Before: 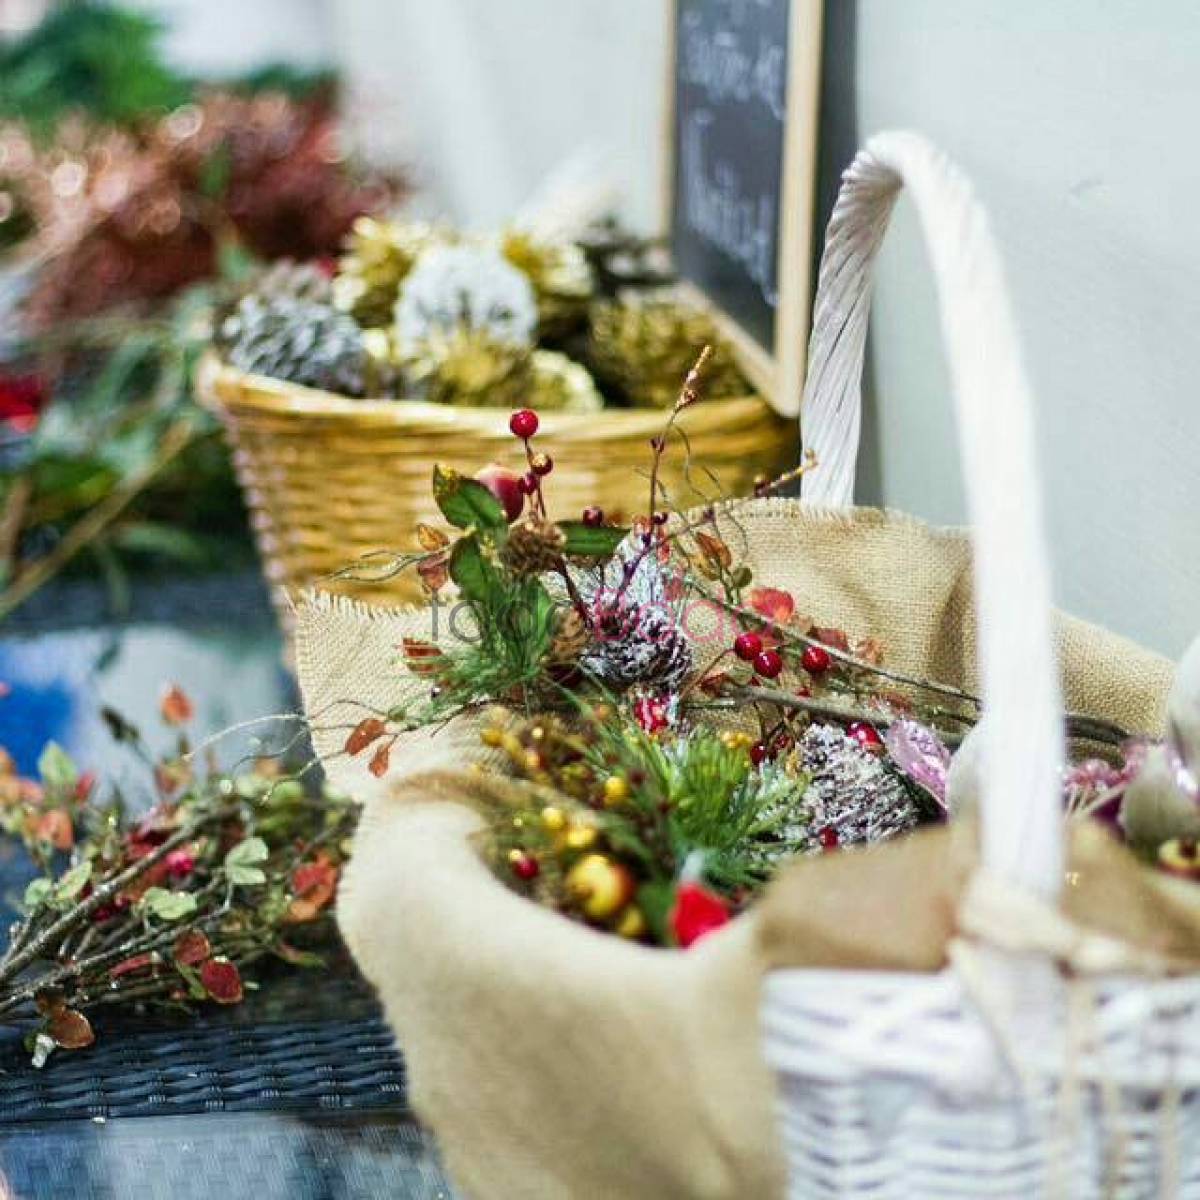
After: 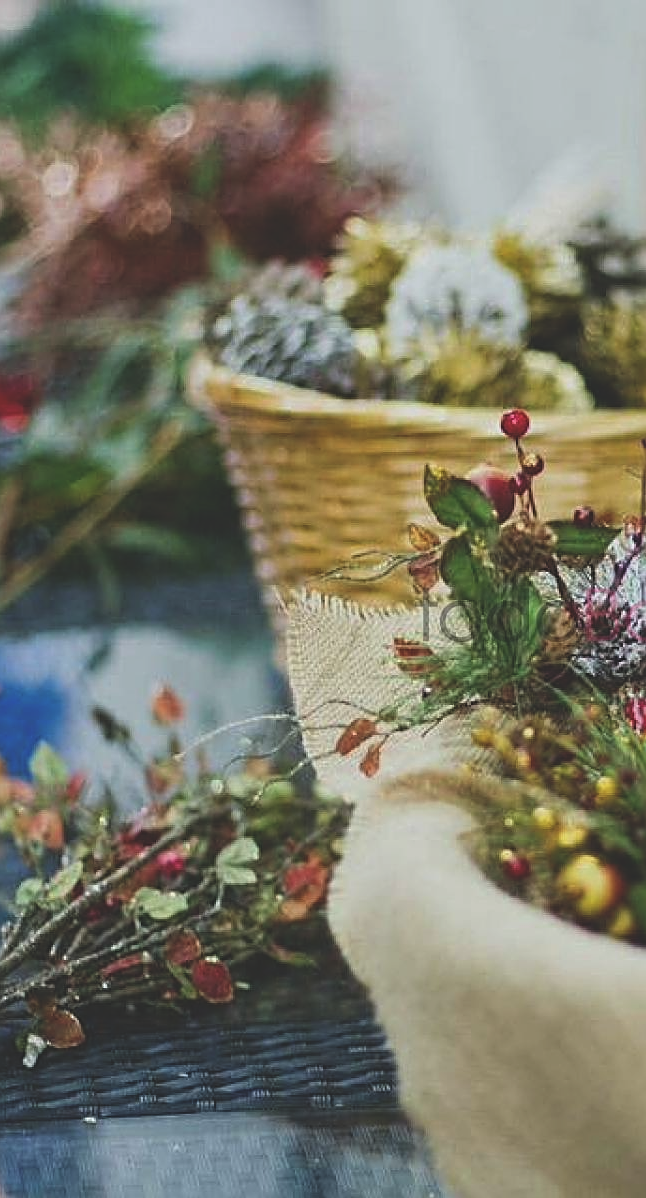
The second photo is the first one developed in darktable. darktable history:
sharpen: amount 0.568
exposure: black level correction -0.035, exposure -0.498 EV, compensate exposure bias true, compensate highlight preservation false
crop: left 0.785%, right 45.31%, bottom 0.088%
